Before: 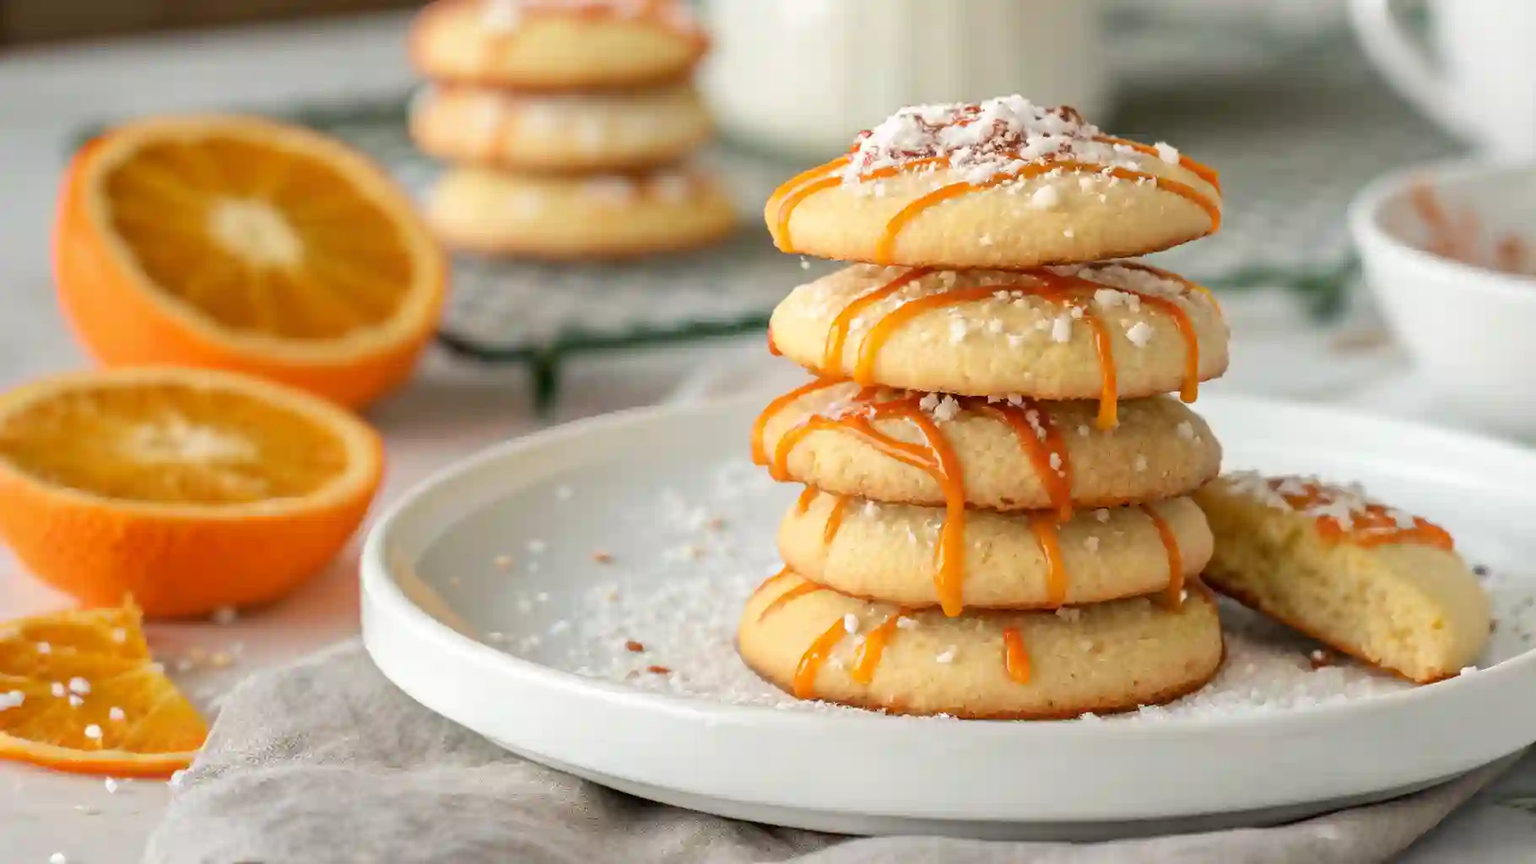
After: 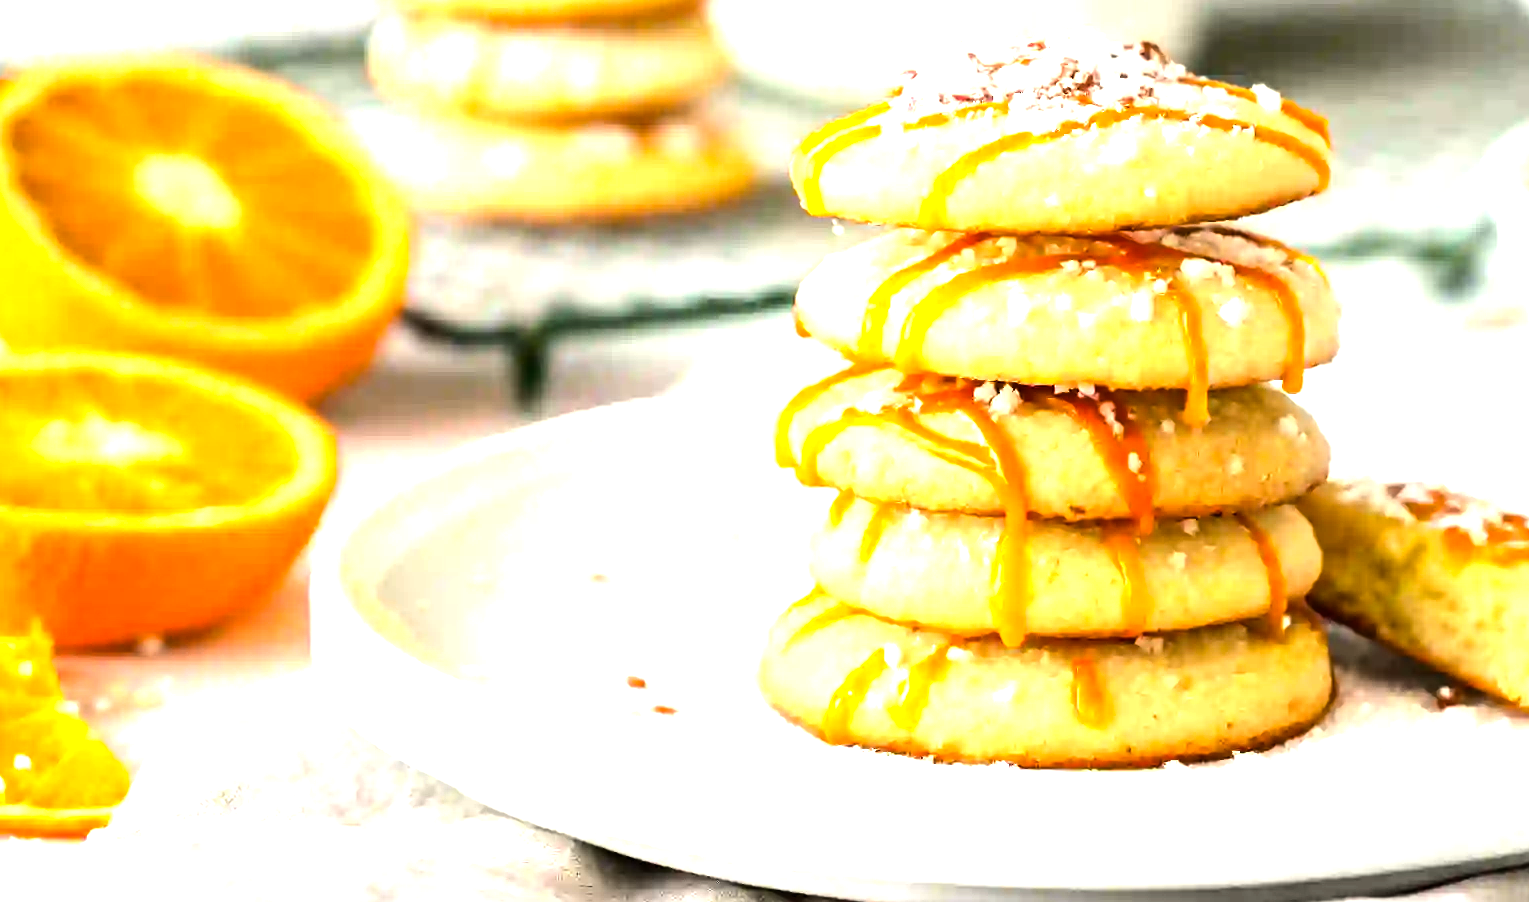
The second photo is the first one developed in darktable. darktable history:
tone equalizer: -8 EV -1.09 EV, -7 EV -1.02 EV, -6 EV -0.894 EV, -5 EV -0.541 EV, -3 EV 0.605 EV, -2 EV 0.892 EV, -1 EV 0.996 EV, +0 EV 1.06 EV, edges refinement/feathering 500, mask exposure compensation -1.57 EV, preserve details no
color balance rgb: perceptual saturation grading › global saturation 24.951%
crop: left 6.39%, top 8.22%, right 9.551%, bottom 3.683%
exposure: black level correction 0, exposure 0.695 EV, compensate highlight preservation false
